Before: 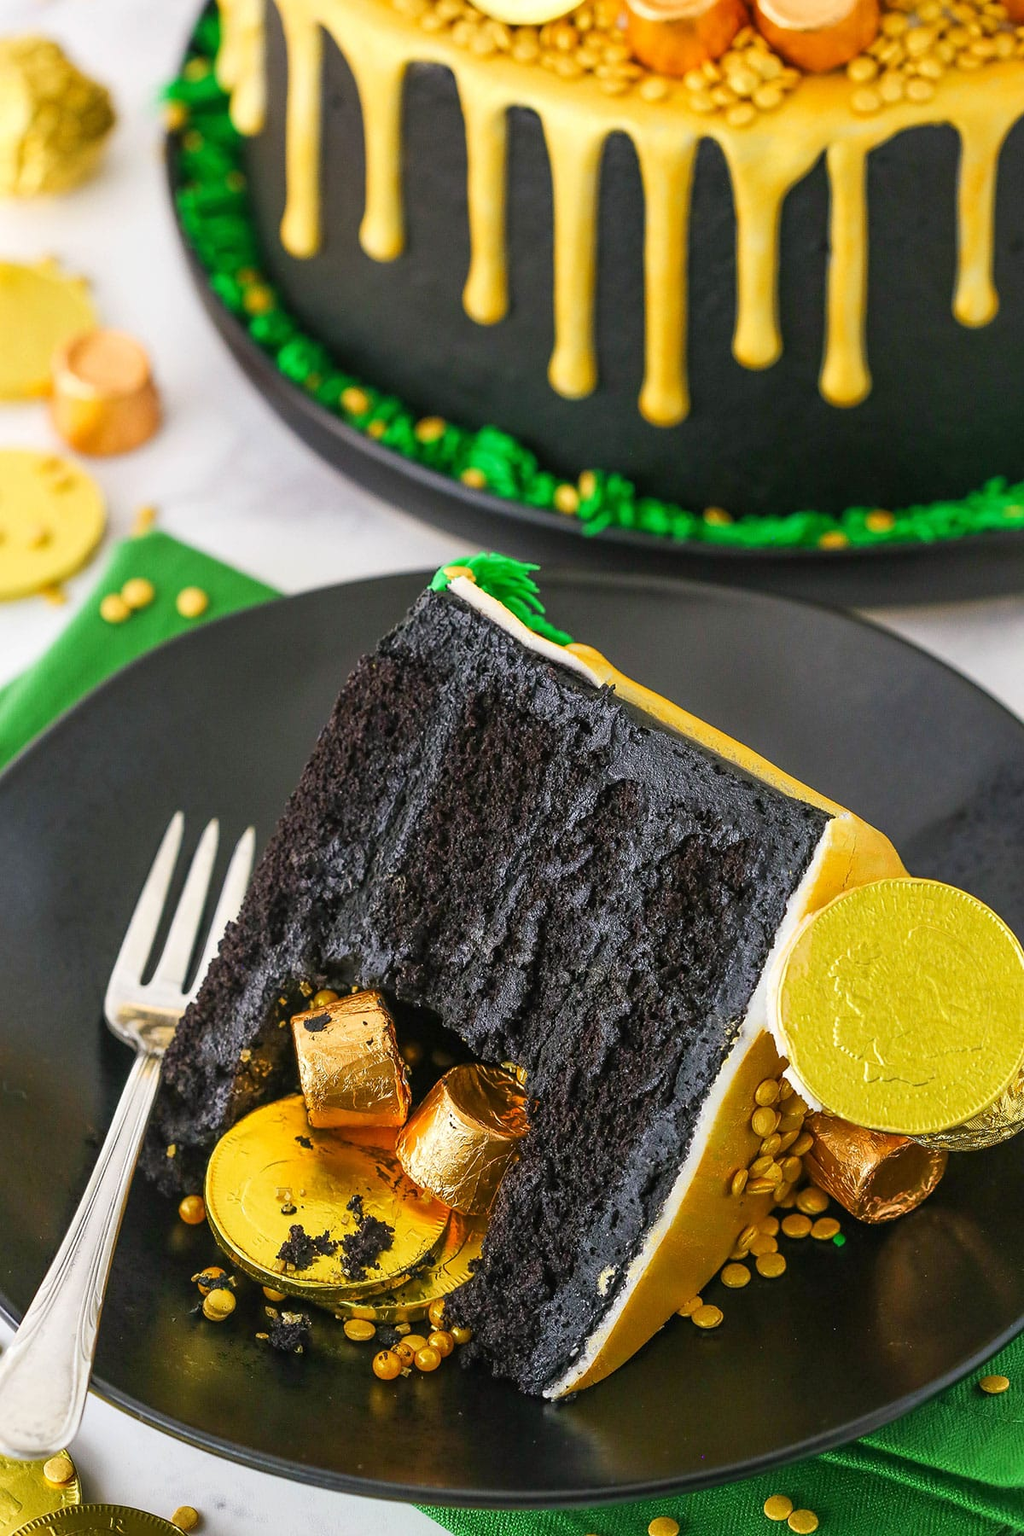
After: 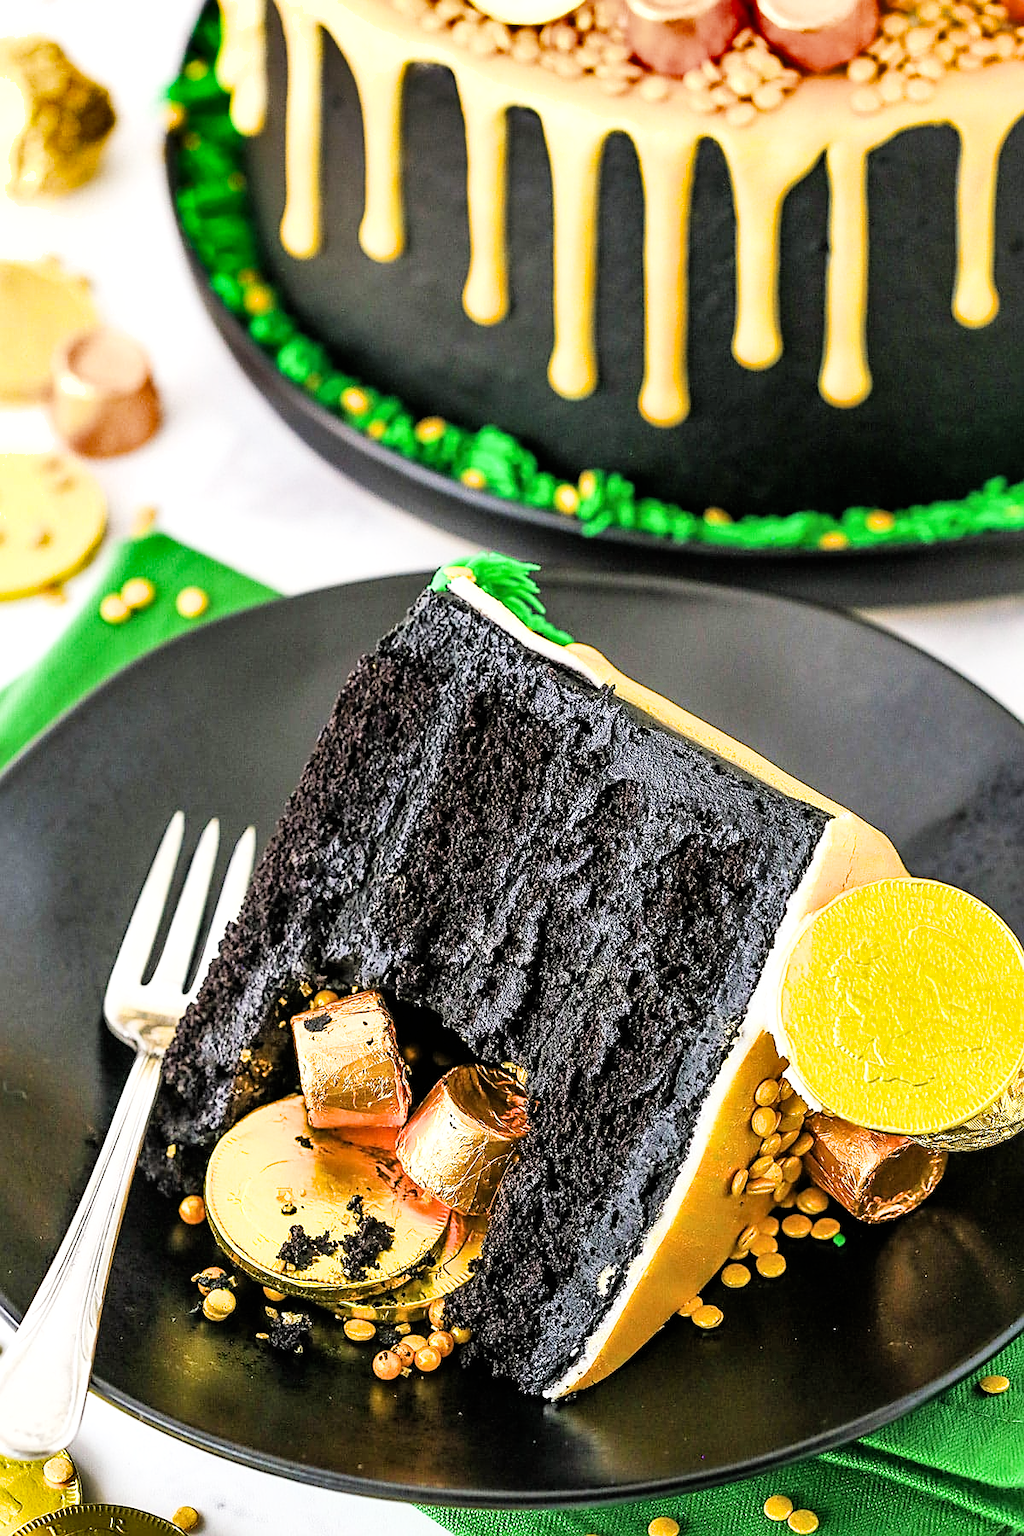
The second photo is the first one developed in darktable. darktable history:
filmic rgb: black relative exposure -5.07 EV, white relative exposure 4 EV, hardness 2.88, contrast 1.3, highlights saturation mix -30.6%, iterations of high-quality reconstruction 0
shadows and highlights: shadows 30.58, highlights -62.5, soften with gaussian
sharpen: amount 0.494
levels: white 99.95%, levels [0, 0.48, 0.961]
exposure: black level correction 0, exposure 1 EV, compensate exposure bias true, compensate highlight preservation false
